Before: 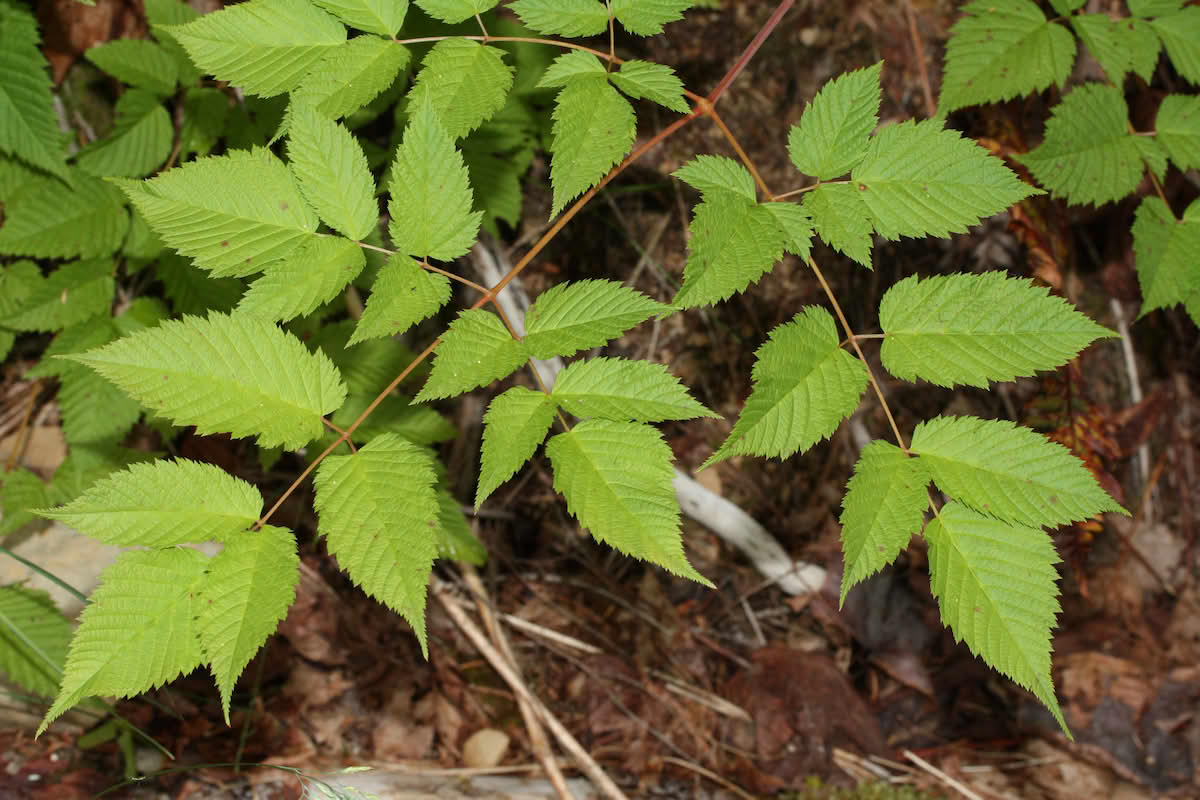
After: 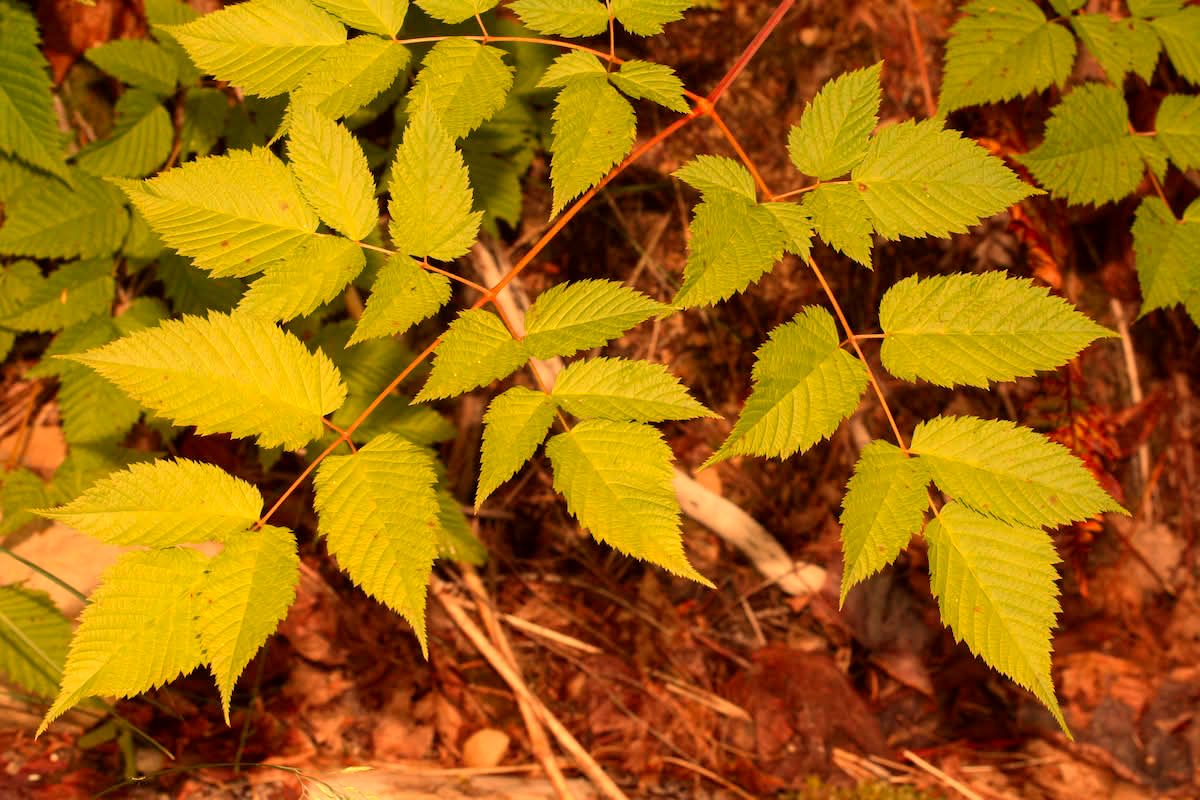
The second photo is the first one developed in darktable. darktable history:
contrast brightness saturation: saturation 0.13
color balance: mode lift, gamma, gain (sRGB), lift [1, 1.049, 1, 1]
white balance: red 1.467, blue 0.684
